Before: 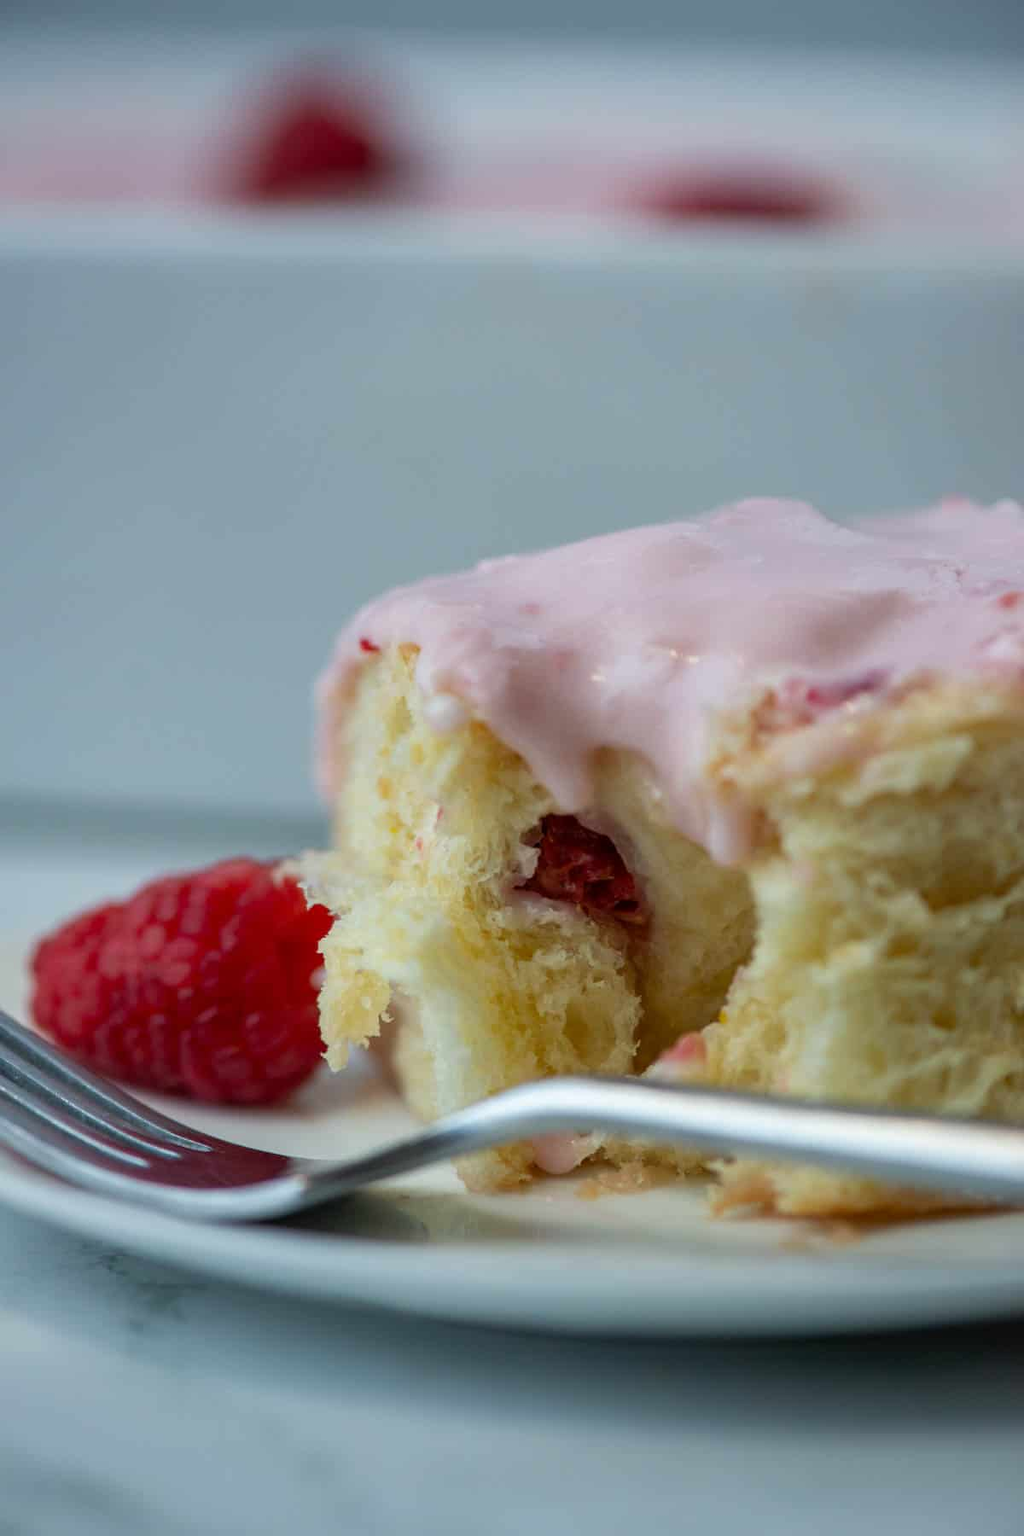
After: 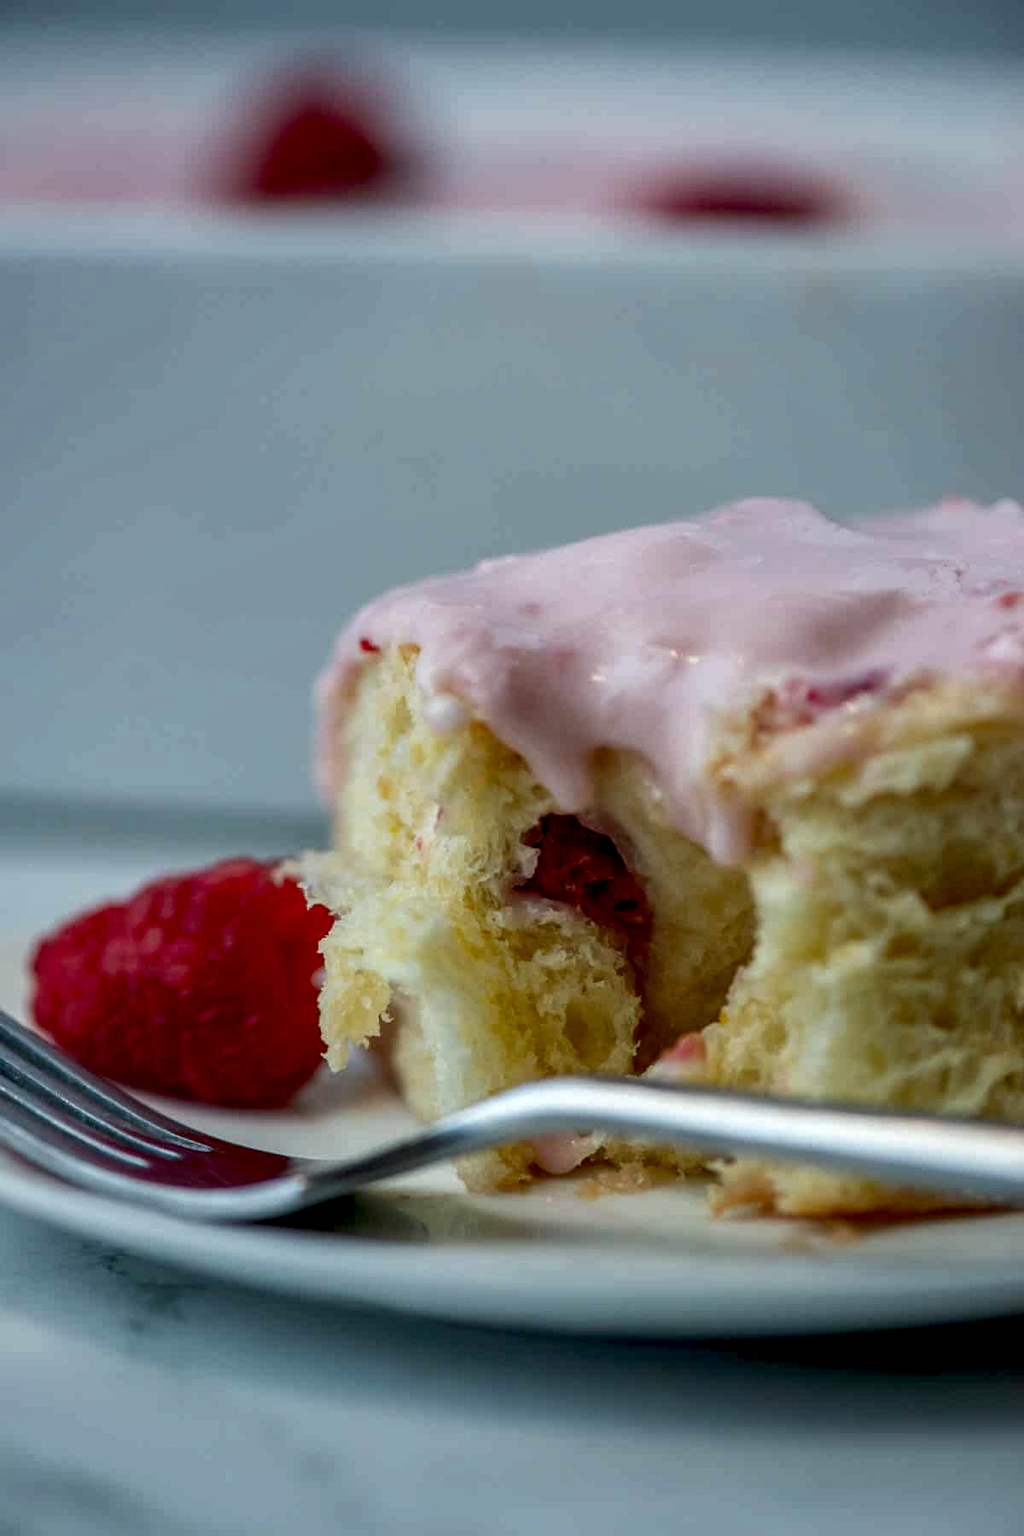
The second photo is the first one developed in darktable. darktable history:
contrast brightness saturation: brightness -0.09
local contrast: detail 130%
exposure: black level correction 0.012, compensate highlight preservation false
